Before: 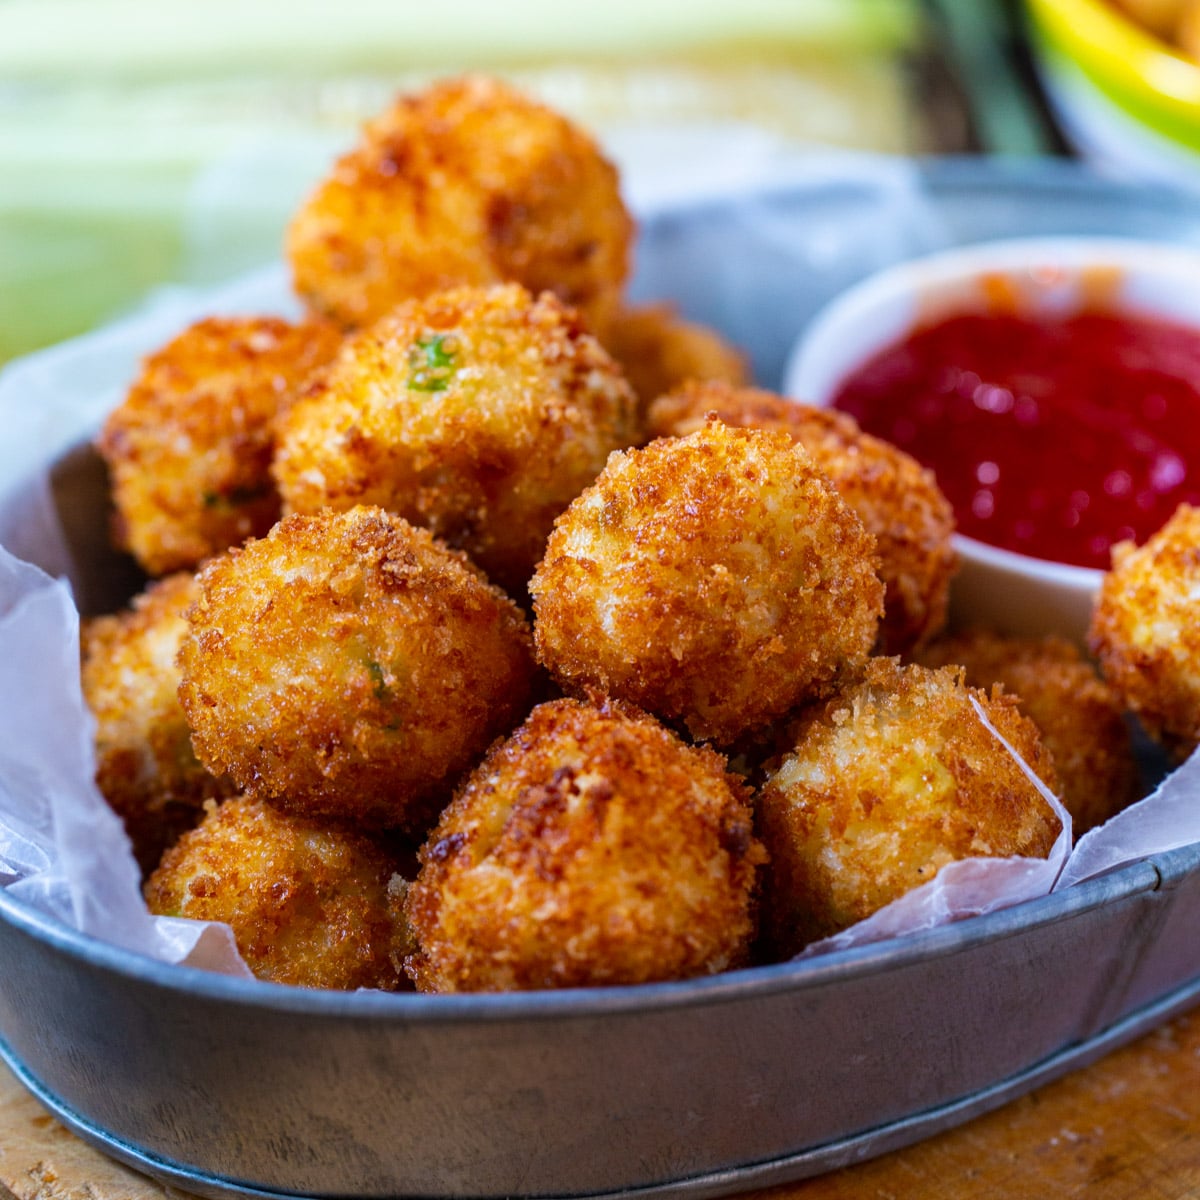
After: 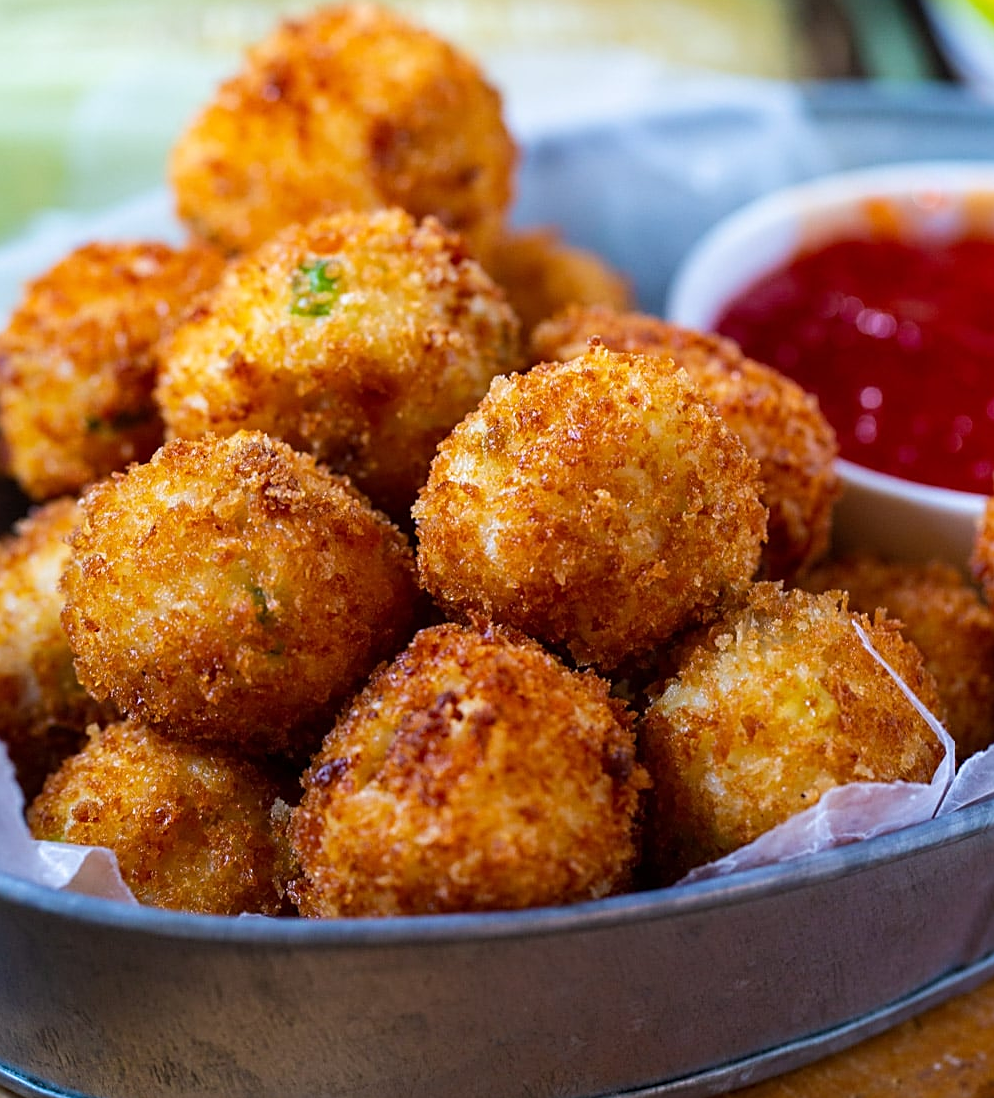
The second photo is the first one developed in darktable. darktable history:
tone equalizer: on, module defaults
crop: left 9.807%, top 6.259%, right 7.334%, bottom 2.177%
sharpen: on, module defaults
